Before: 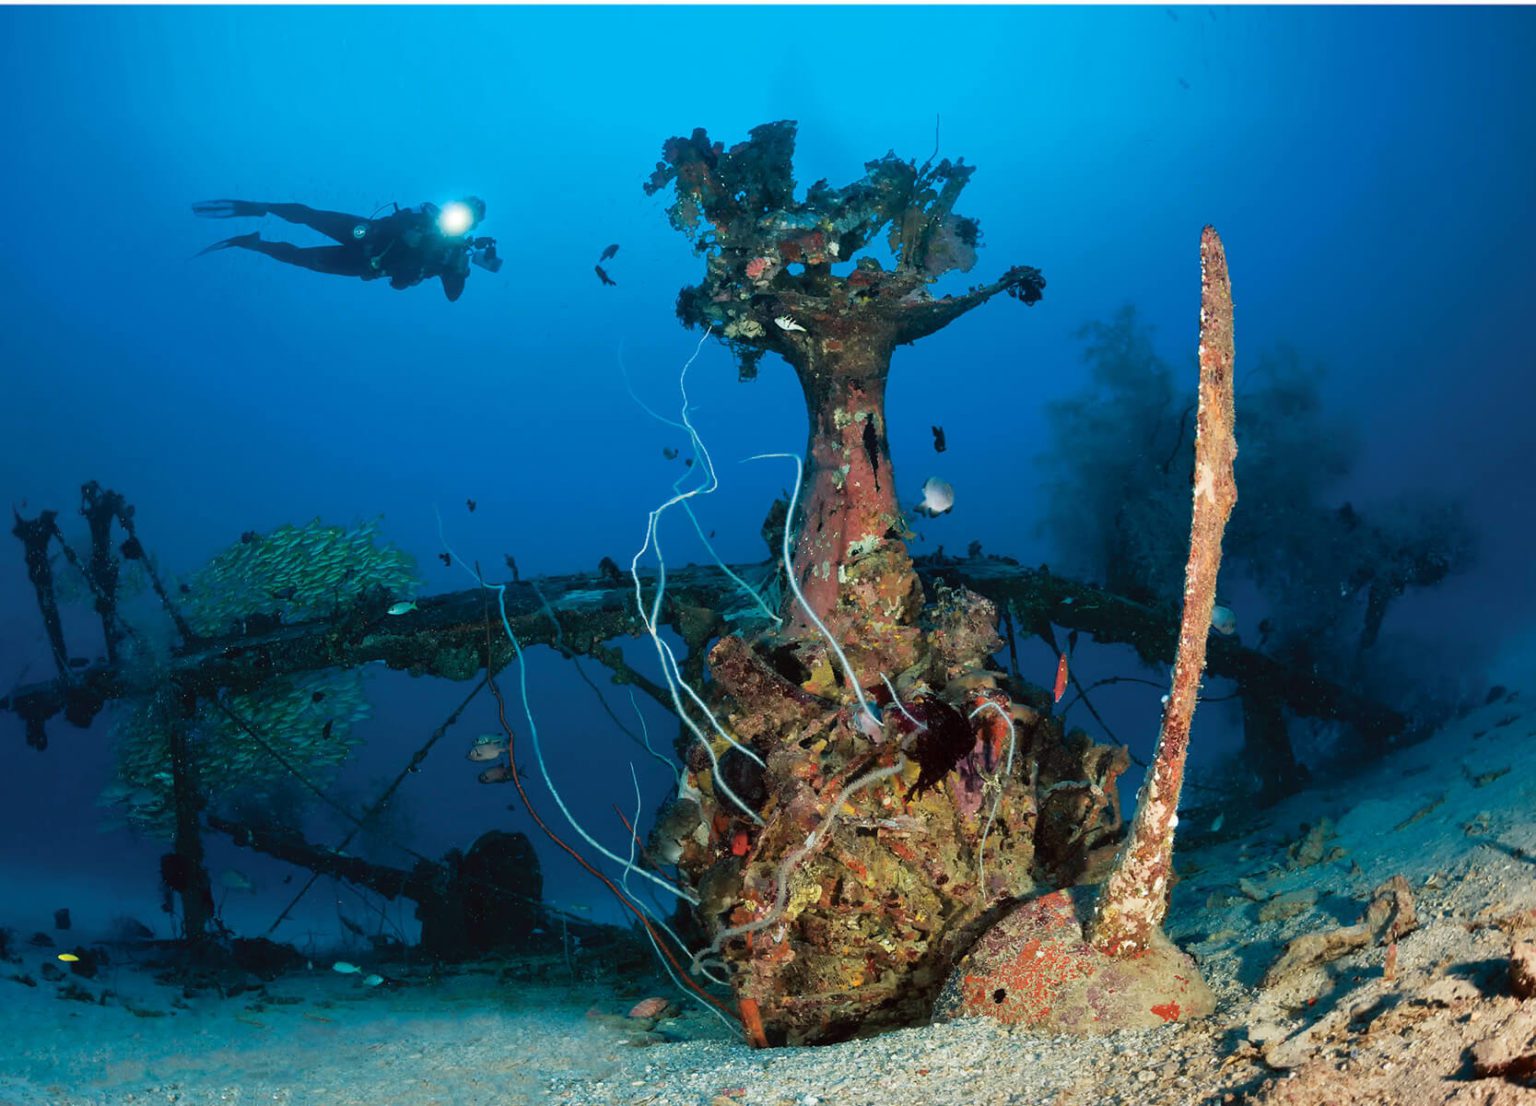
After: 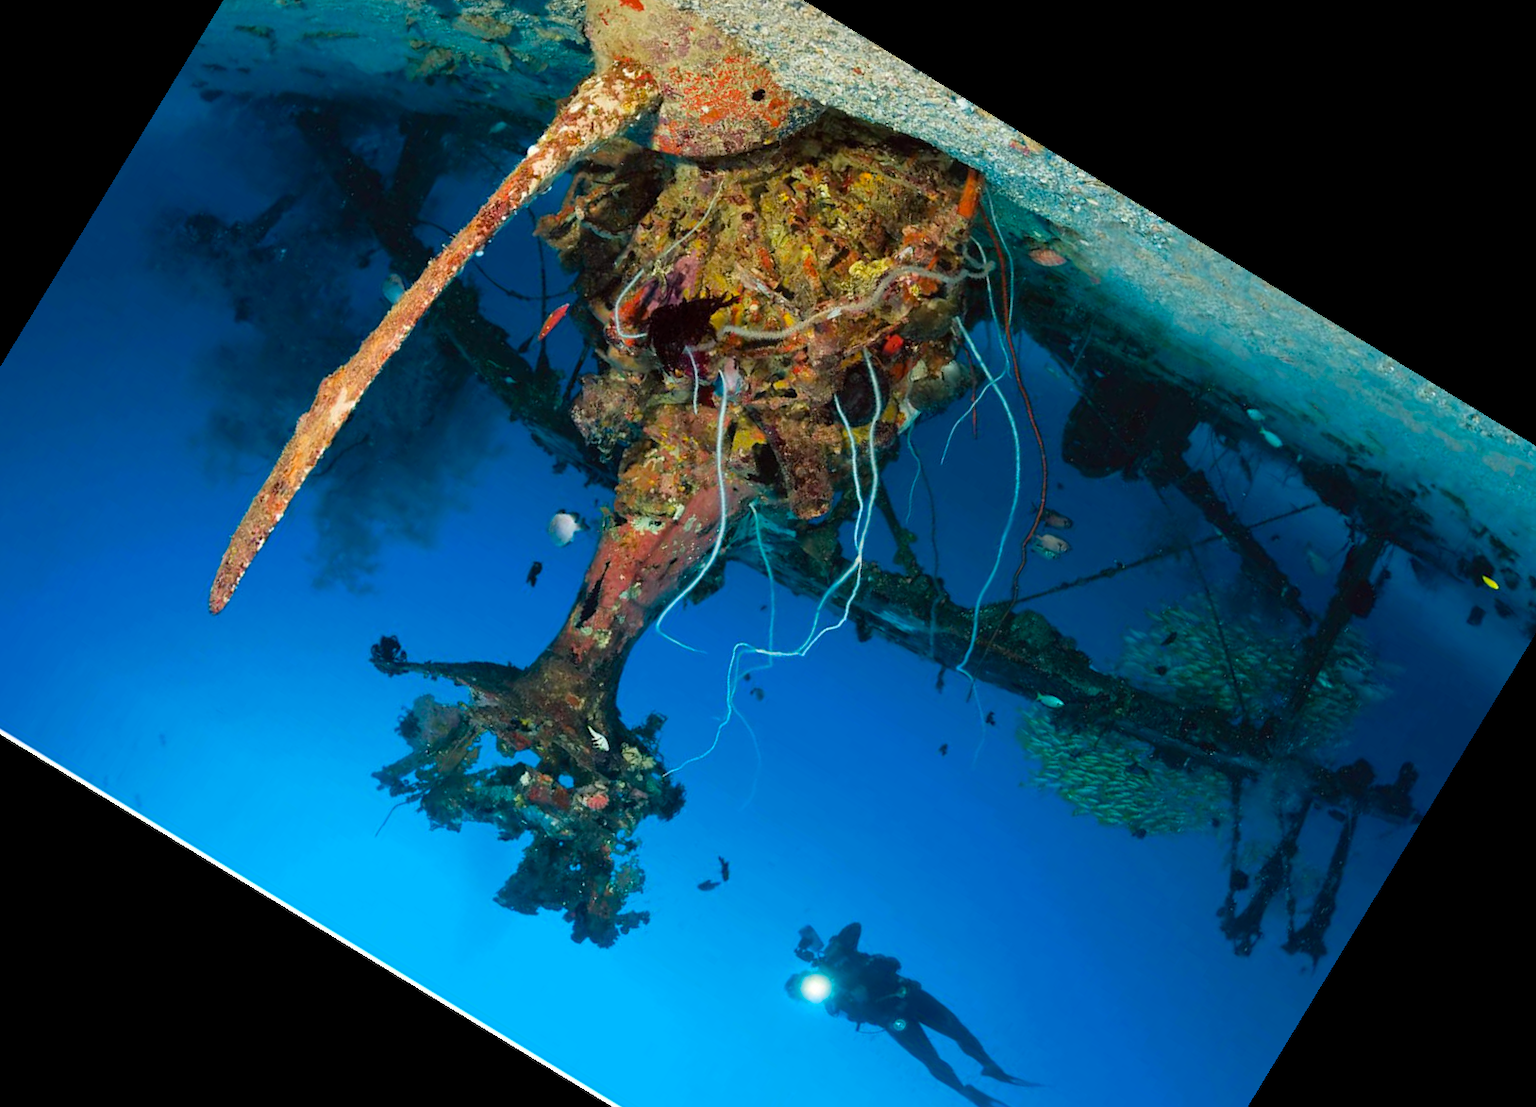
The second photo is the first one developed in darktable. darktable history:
crop and rotate: angle 148.68°, left 9.111%, top 15.603%, right 4.588%, bottom 17.041%
color balance rgb: linear chroma grading › global chroma 8.33%, perceptual saturation grading › global saturation 18.52%, global vibrance 7.87%
